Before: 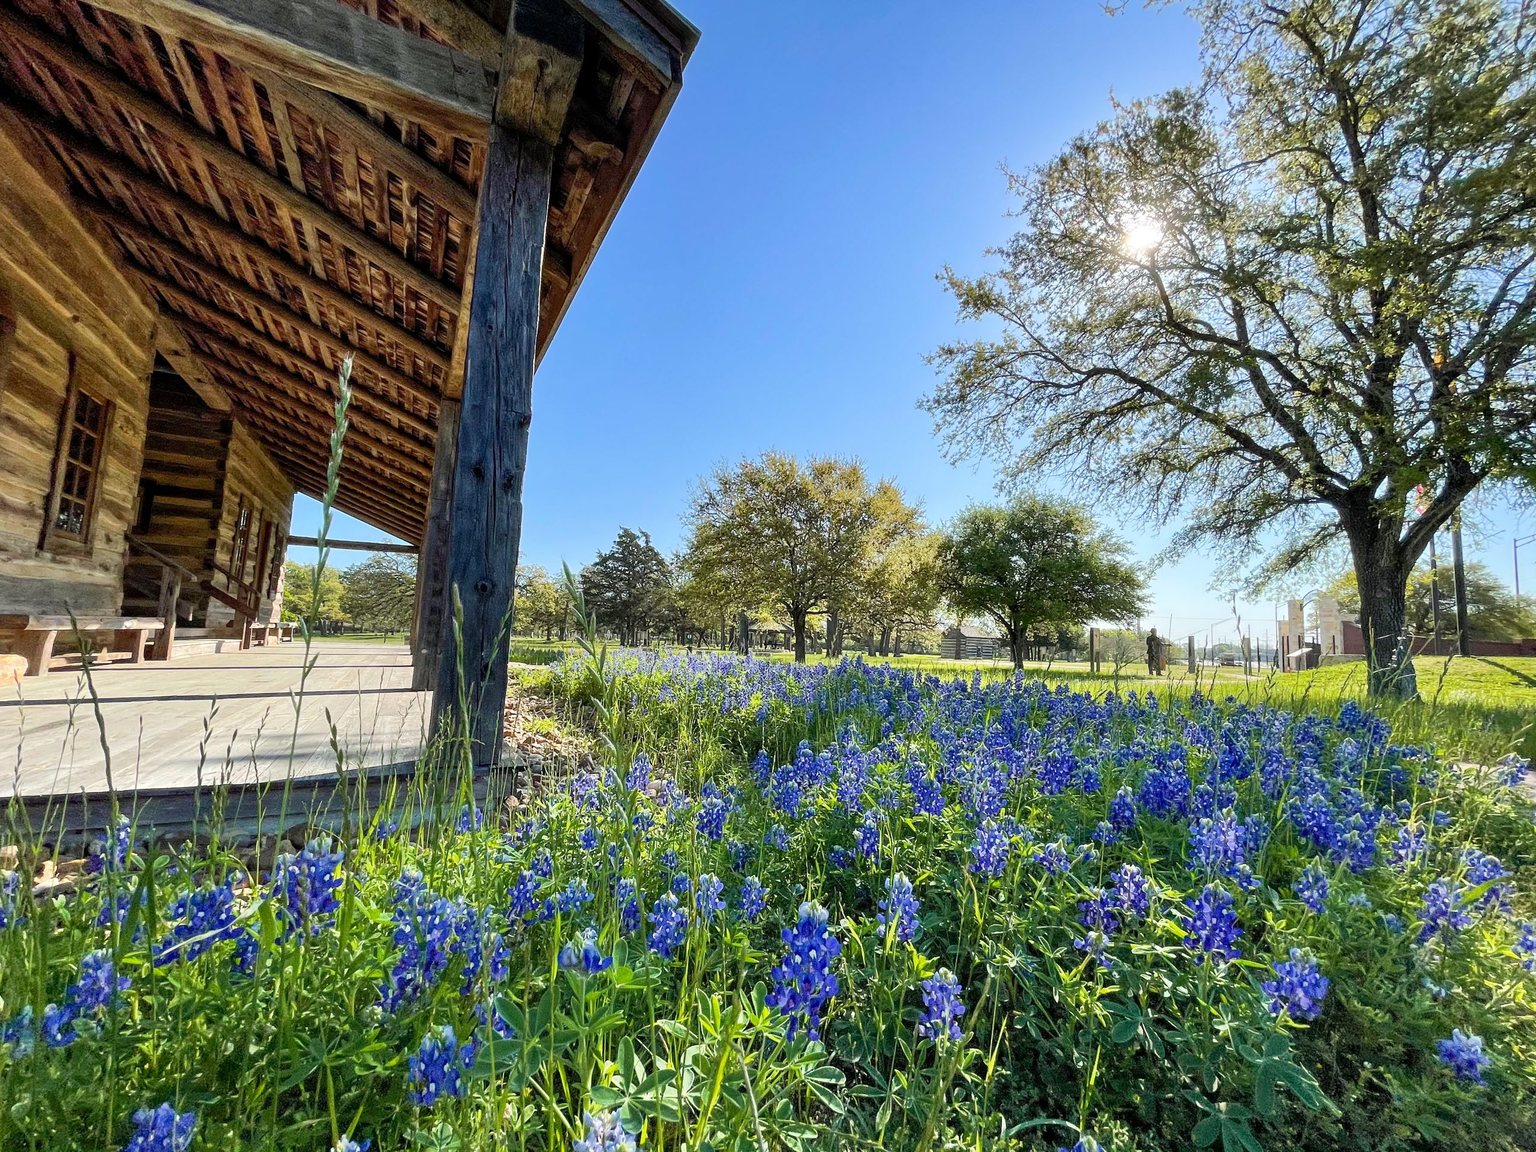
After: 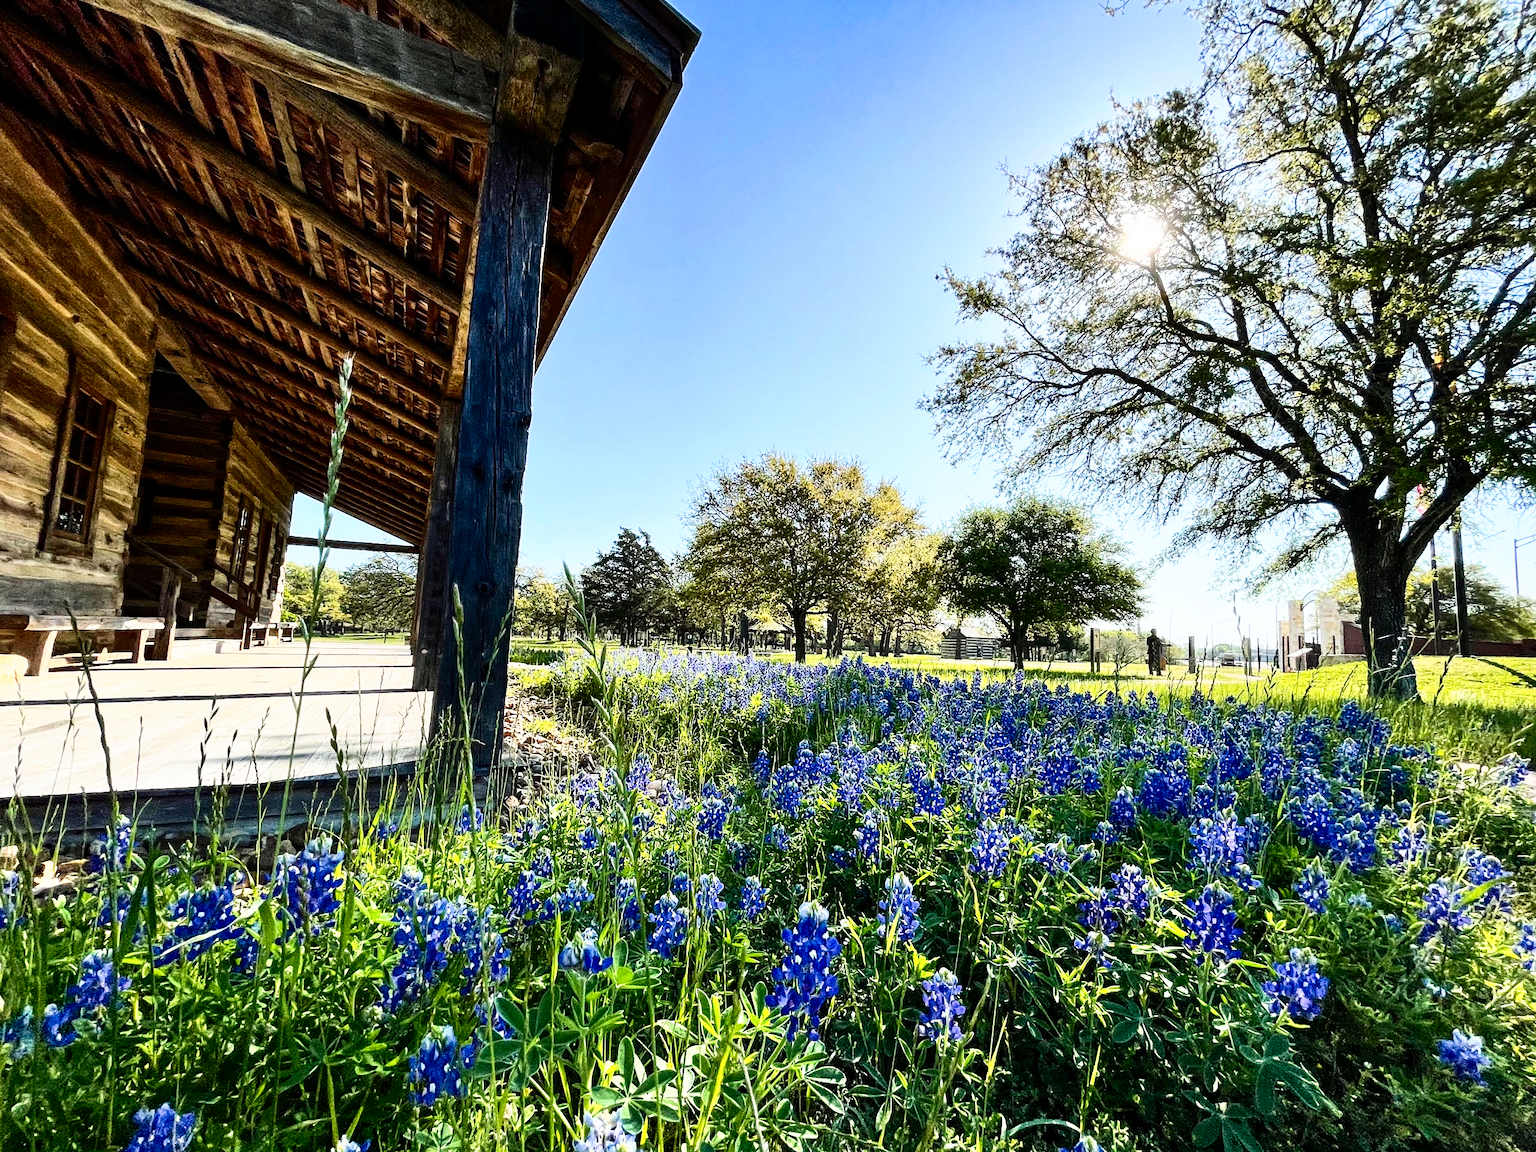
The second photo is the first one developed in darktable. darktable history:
tone curve: curves: ch0 [(0, 0) (0.003, 0.001) (0.011, 0.005) (0.025, 0.011) (0.044, 0.02) (0.069, 0.031) (0.1, 0.045) (0.136, 0.078) (0.177, 0.124) (0.224, 0.18) (0.277, 0.245) (0.335, 0.315) (0.399, 0.393) (0.468, 0.477) (0.543, 0.569) (0.623, 0.666) (0.709, 0.771) (0.801, 0.871) (0.898, 0.965) (1, 1)], preserve colors none
contrast brightness saturation: contrast 0.28
